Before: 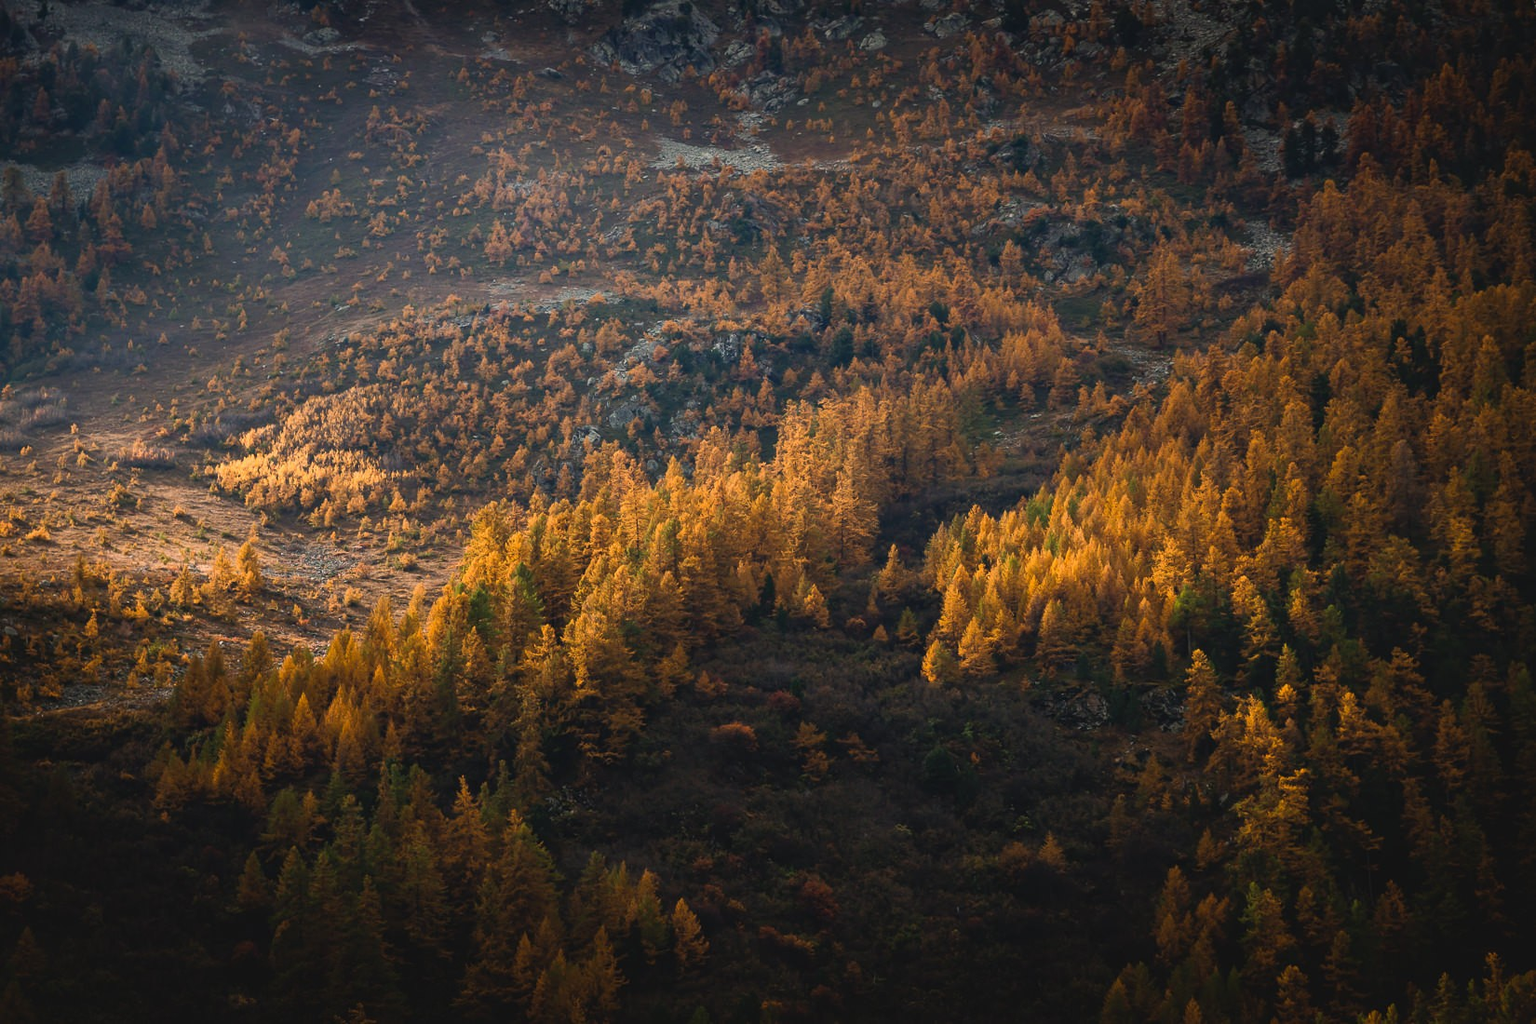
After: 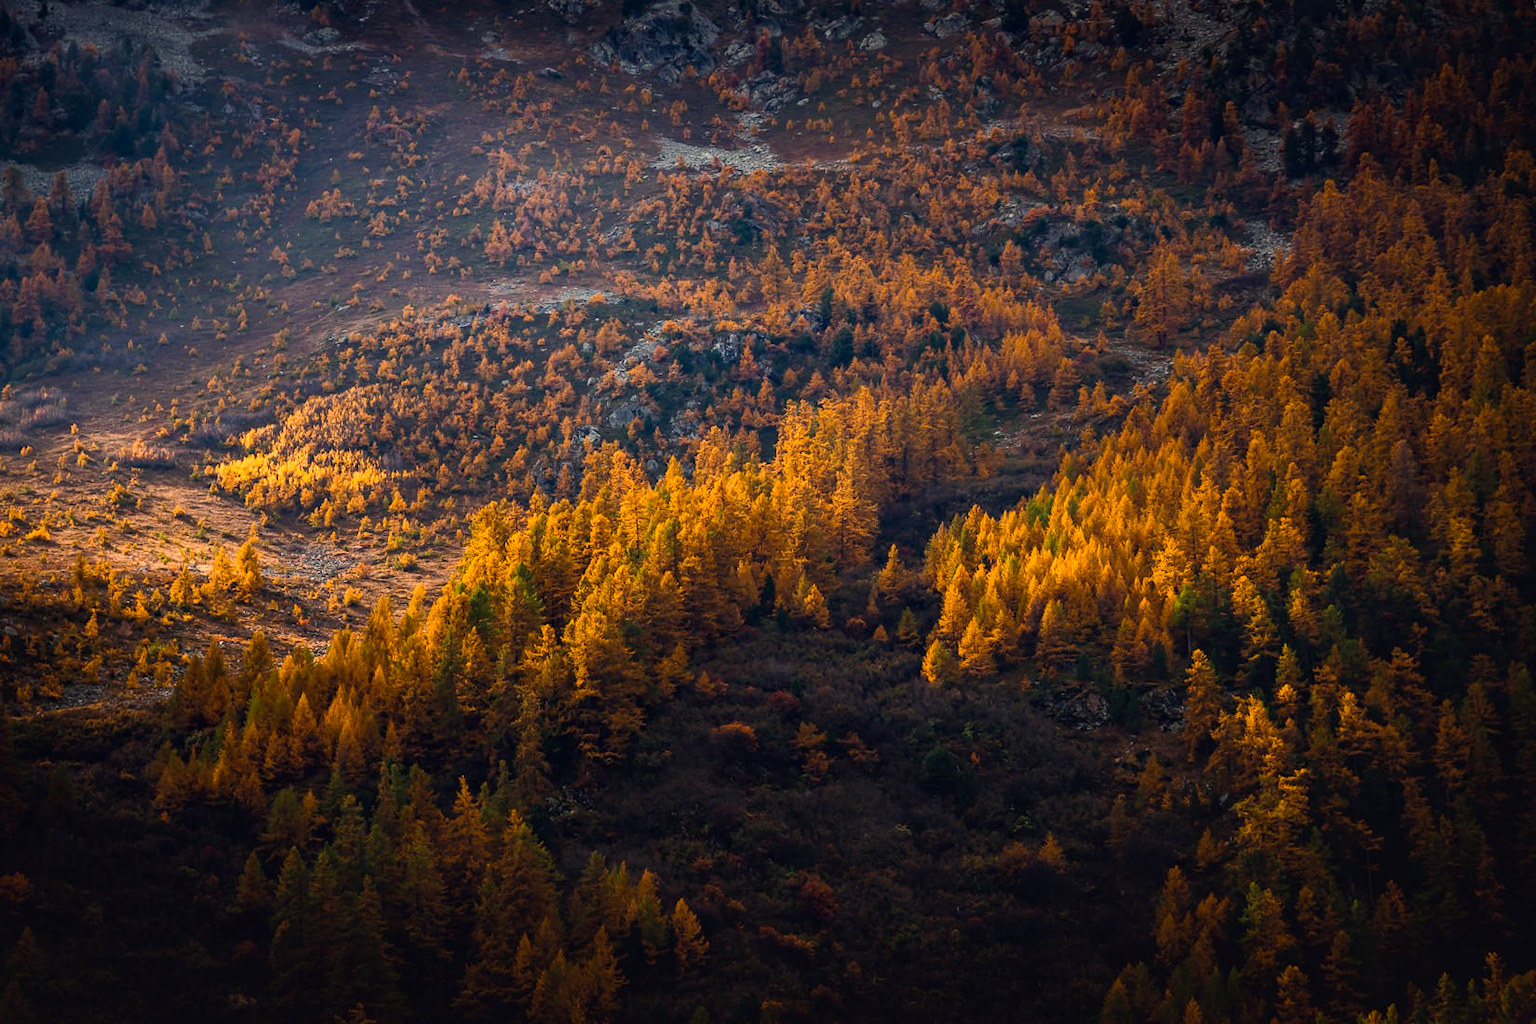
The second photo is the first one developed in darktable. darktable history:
local contrast: shadows 94%
color balance: gamma [0.9, 0.988, 0.975, 1.025], gain [1.05, 1, 1, 1]
color balance rgb: perceptual saturation grading › global saturation 25%, global vibrance 20%
